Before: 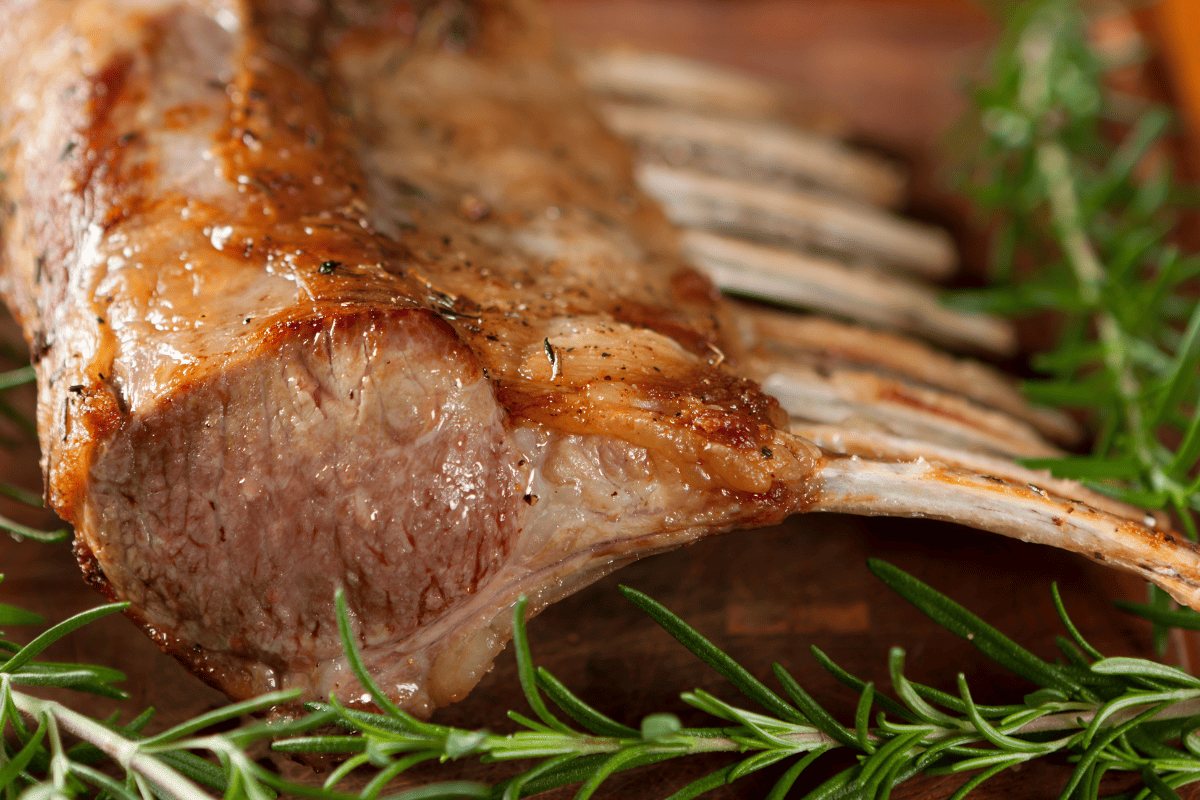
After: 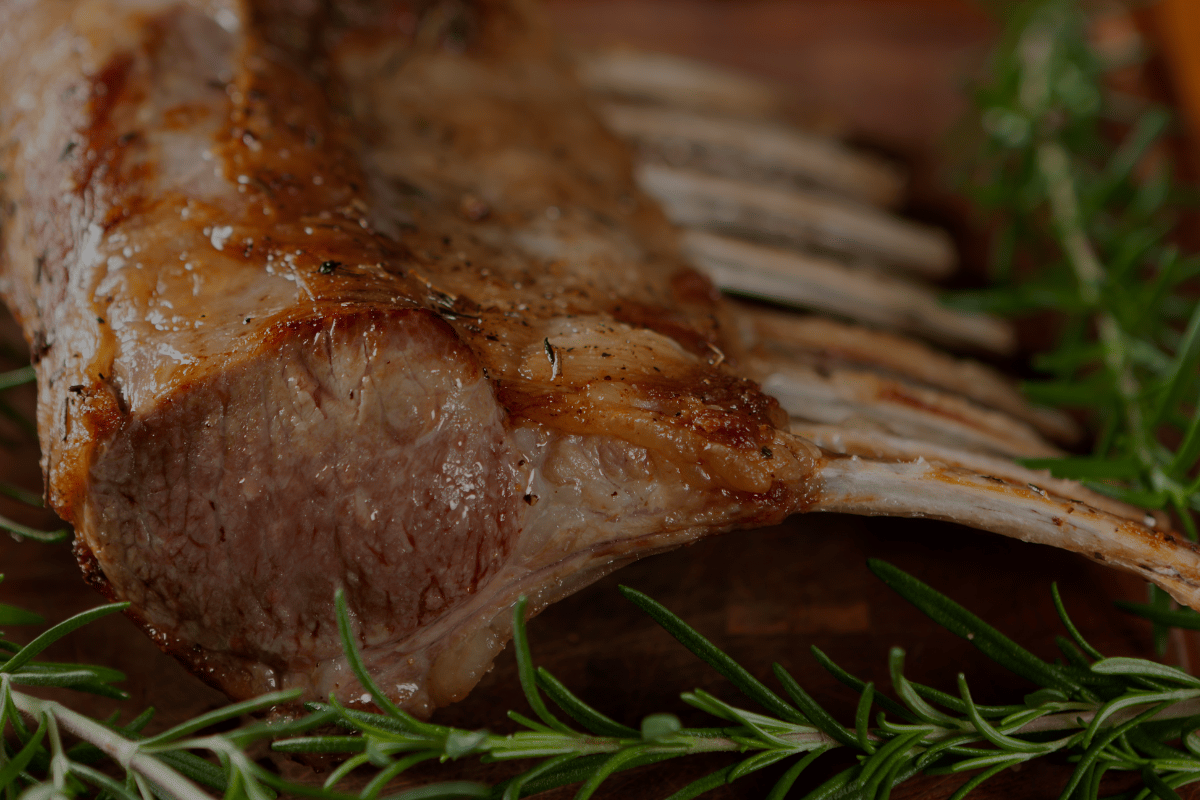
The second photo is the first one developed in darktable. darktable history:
exposure: exposure -1.477 EV, compensate exposure bias true, compensate highlight preservation false
